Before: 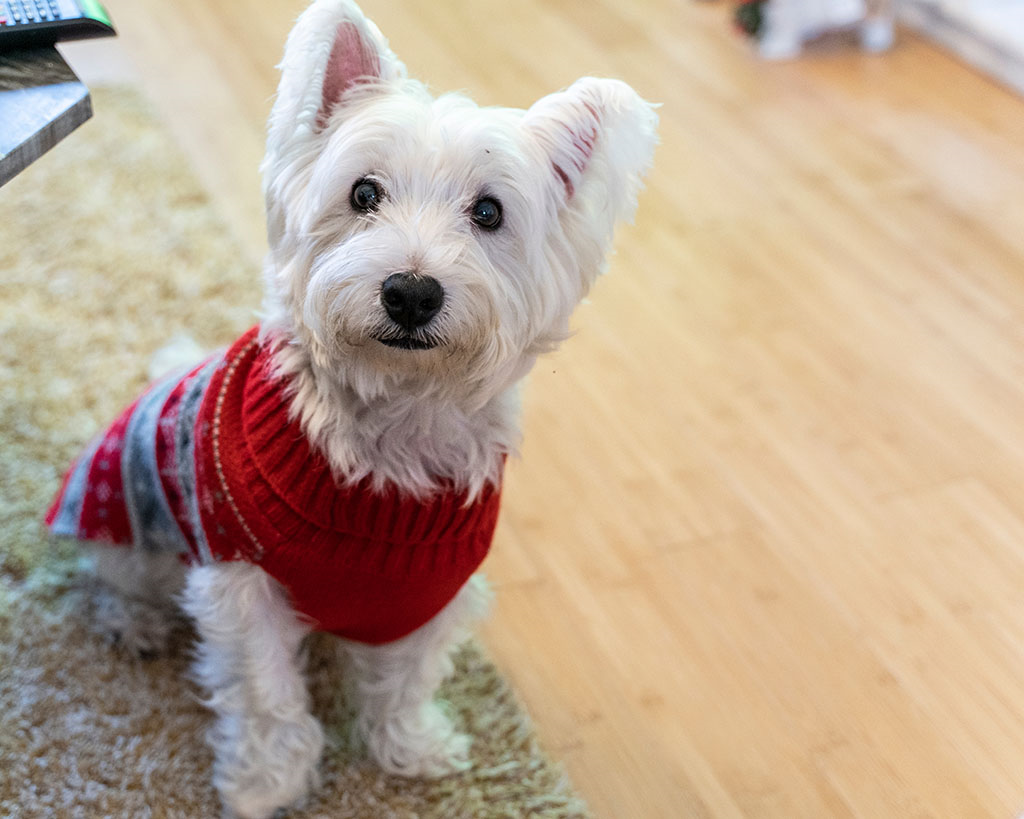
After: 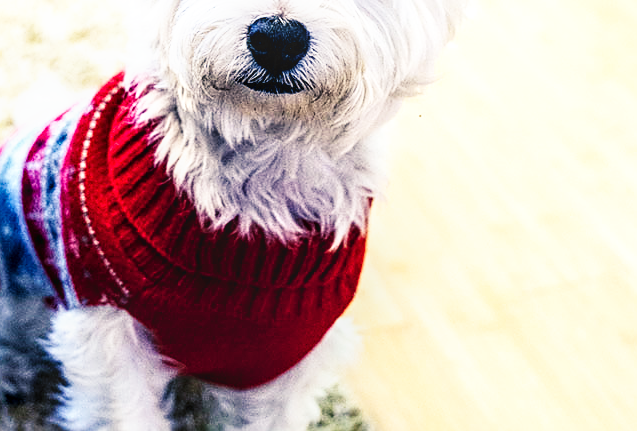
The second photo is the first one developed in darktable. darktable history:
levels: mode automatic, levels [0.129, 0.519, 0.867]
base curve: curves: ch0 [(0, 0.003) (0.001, 0.002) (0.006, 0.004) (0.02, 0.022) (0.048, 0.086) (0.094, 0.234) (0.162, 0.431) (0.258, 0.629) (0.385, 0.8) (0.548, 0.918) (0.751, 0.988) (1, 1)], preserve colors none
color balance rgb: shadows lift › luminance -40.822%, shadows lift › chroma 14.29%, shadows lift › hue 257.75°, perceptual saturation grading › global saturation 25.142%, perceptual brilliance grading › global brilliance 15.424%, perceptual brilliance grading › shadows -35.612%
crop: left 13.11%, top 31.372%, right 24.587%, bottom 15.967%
local contrast: on, module defaults
sharpen: on, module defaults
tone equalizer: edges refinement/feathering 500, mask exposure compensation -1.57 EV, preserve details no
